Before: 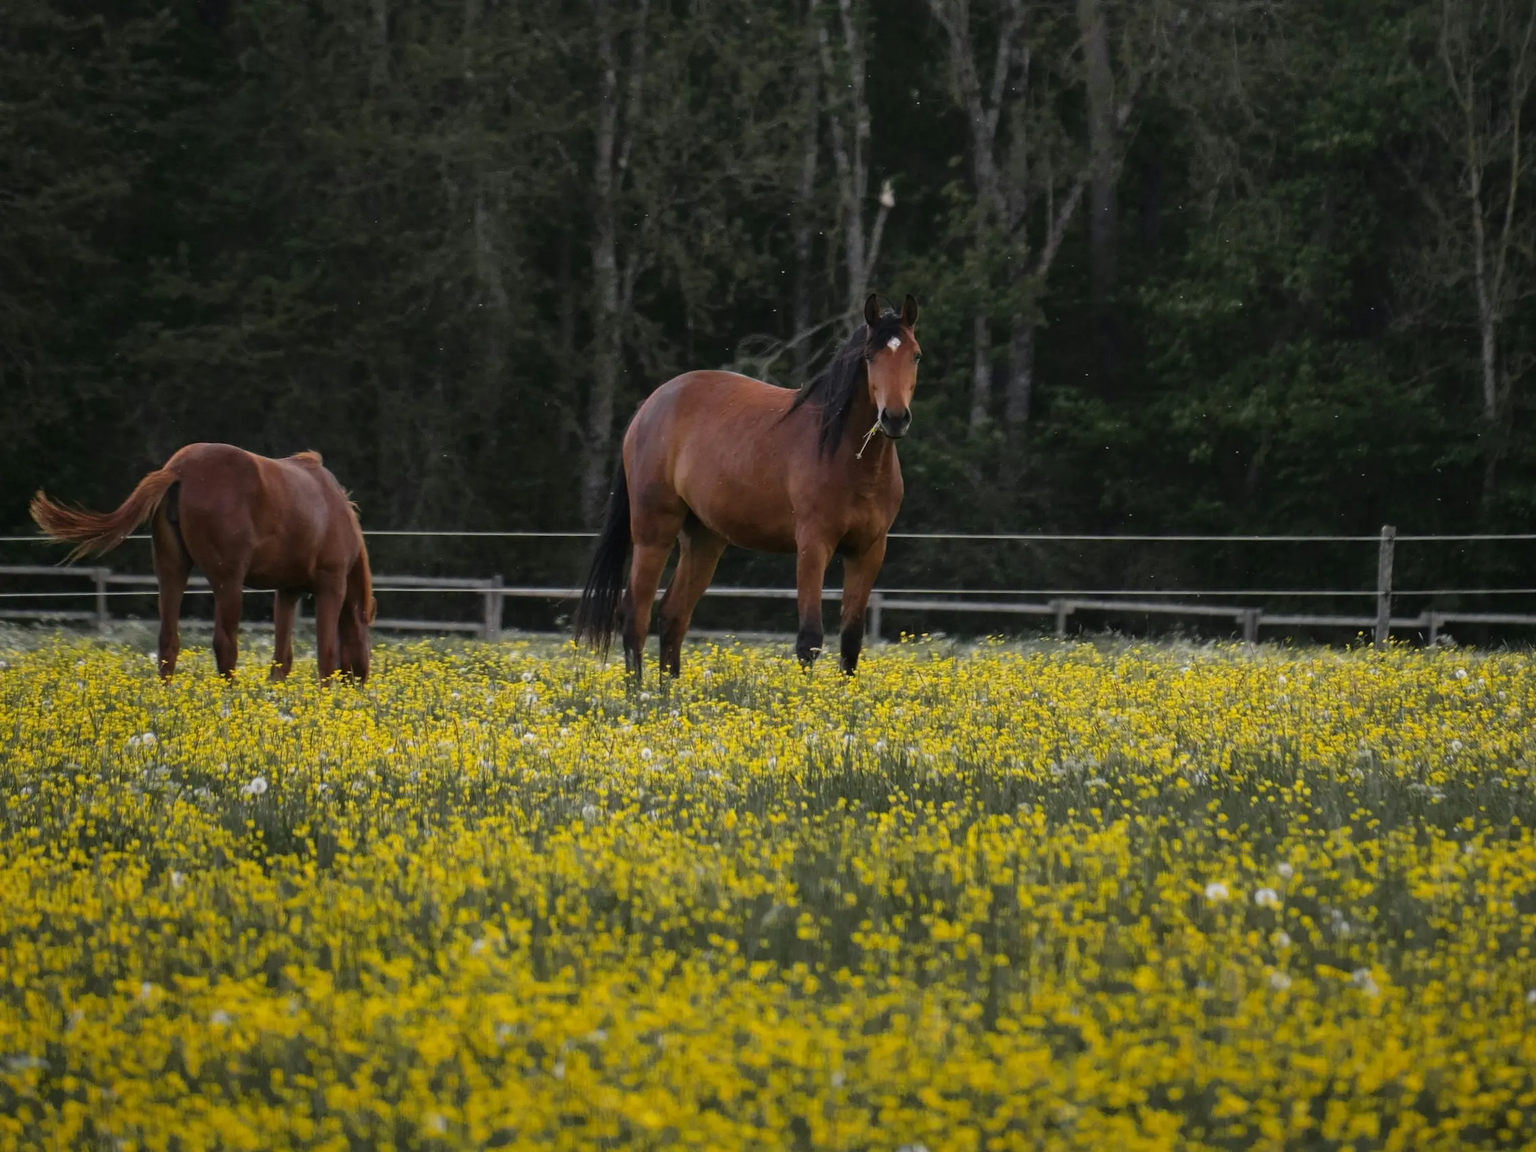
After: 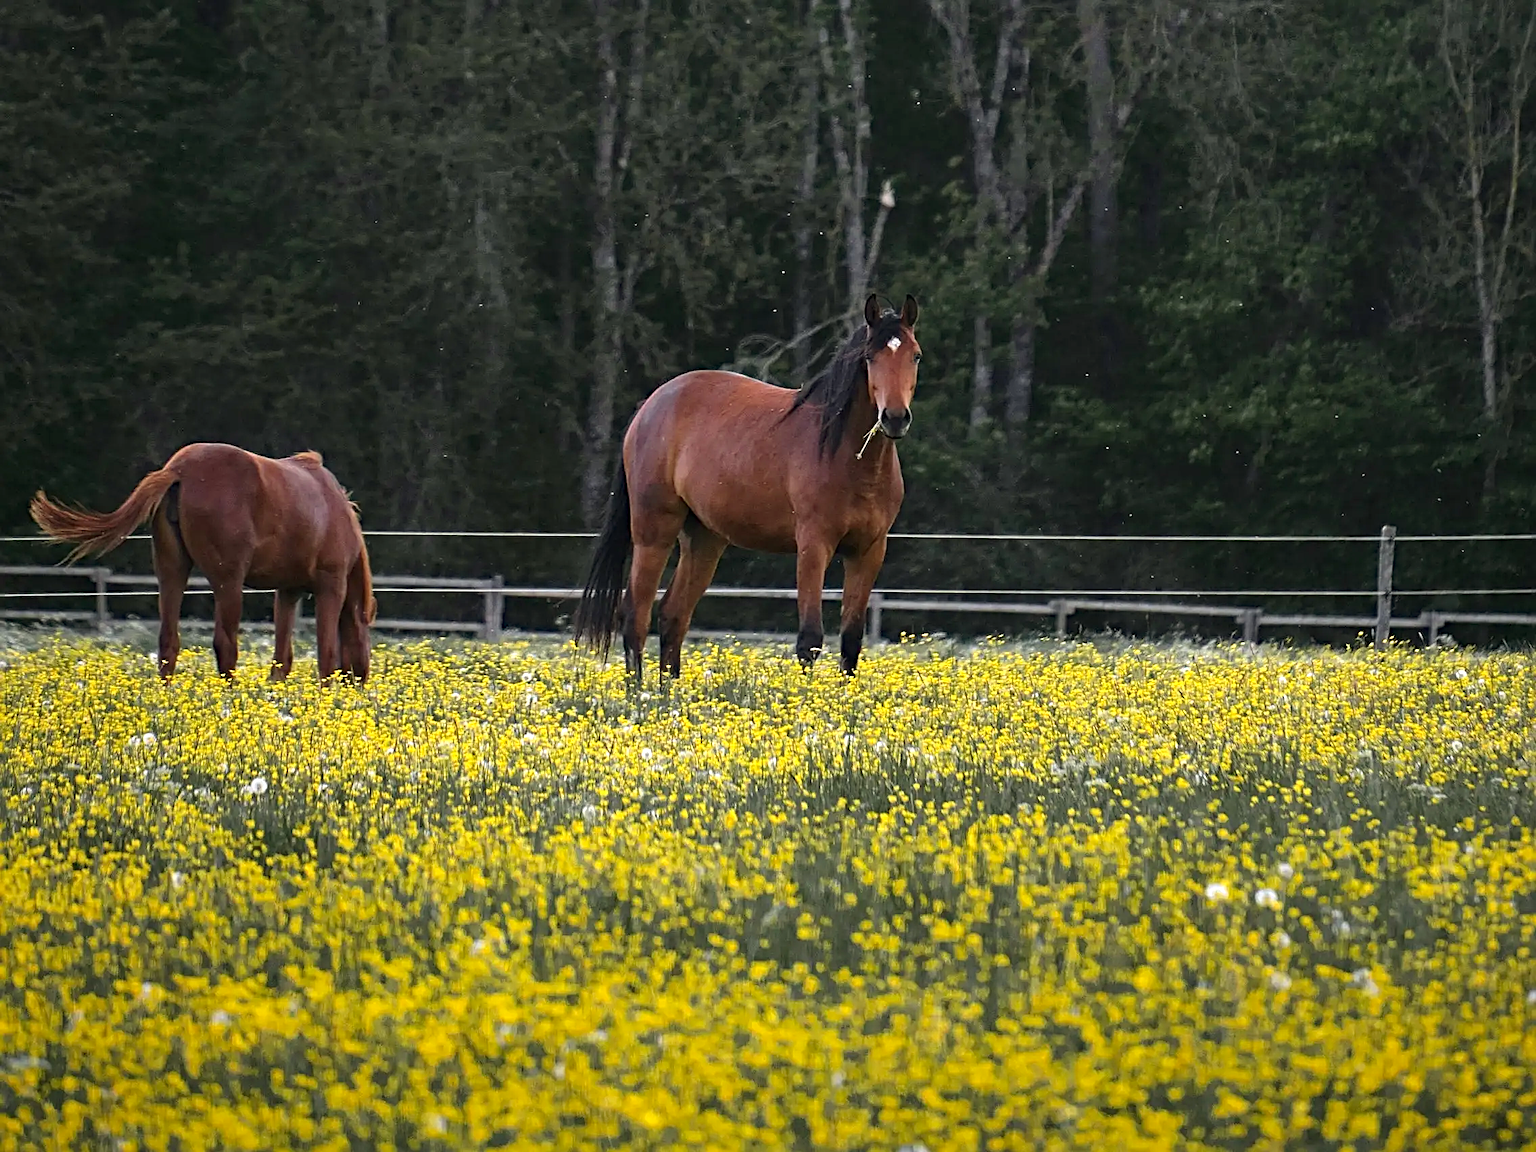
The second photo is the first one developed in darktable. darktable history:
exposure: black level correction 0, exposure 0.693 EV, compensate highlight preservation false
sharpen: radius 2.634, amount 0.664
haze removal: compatibility mode true, adaptive false
